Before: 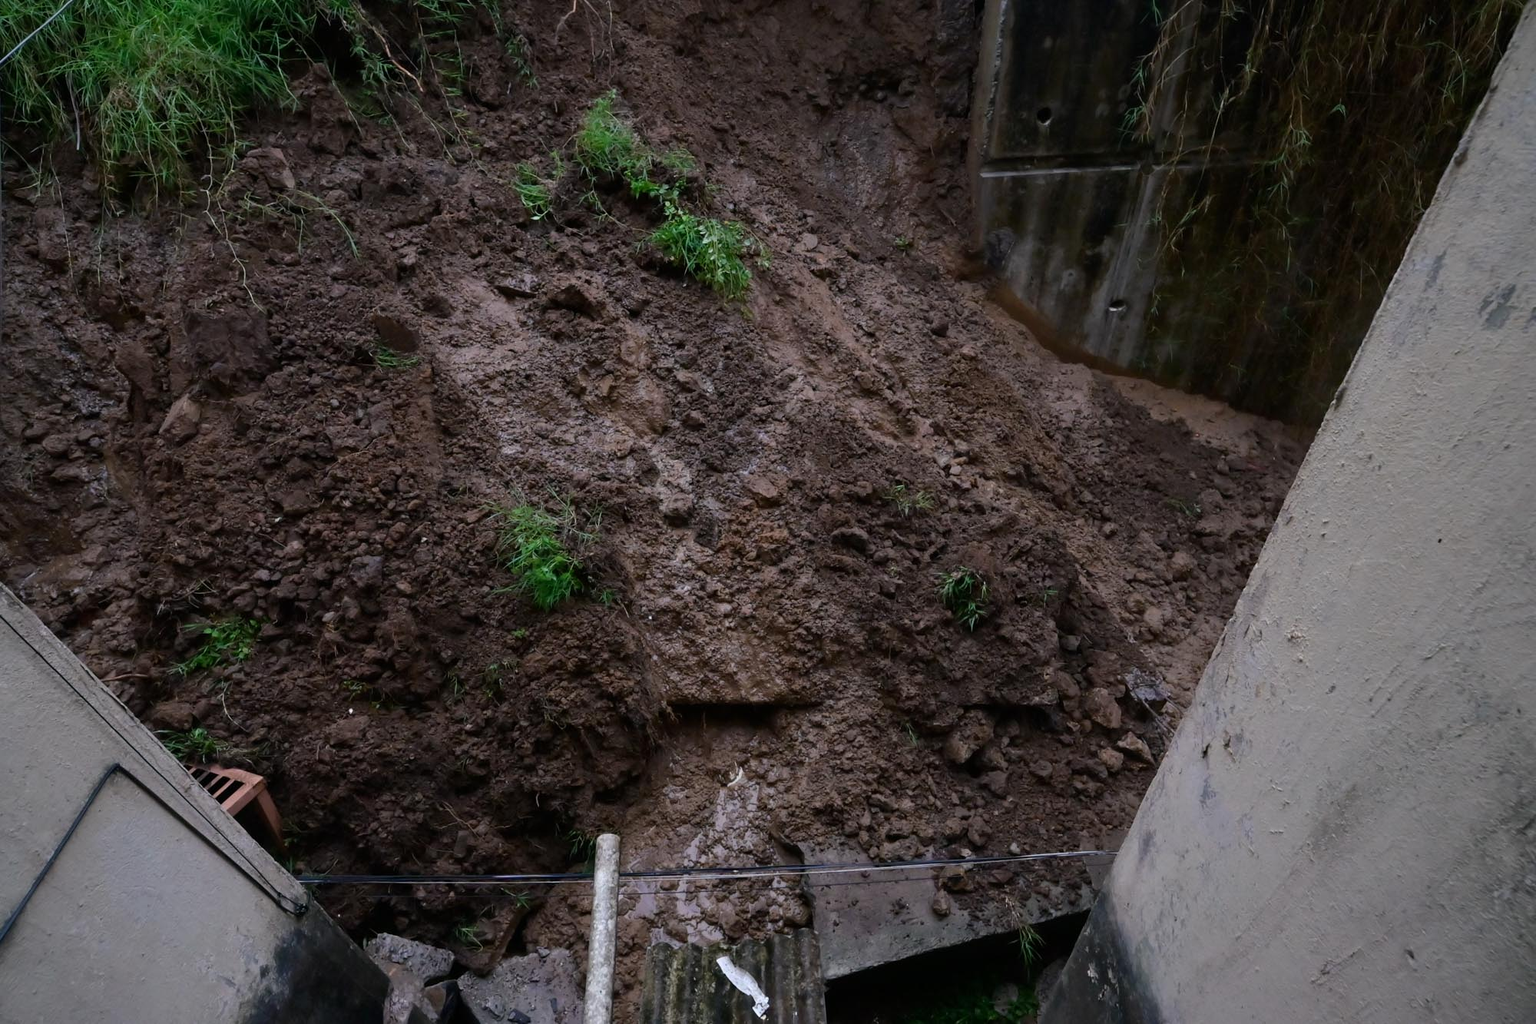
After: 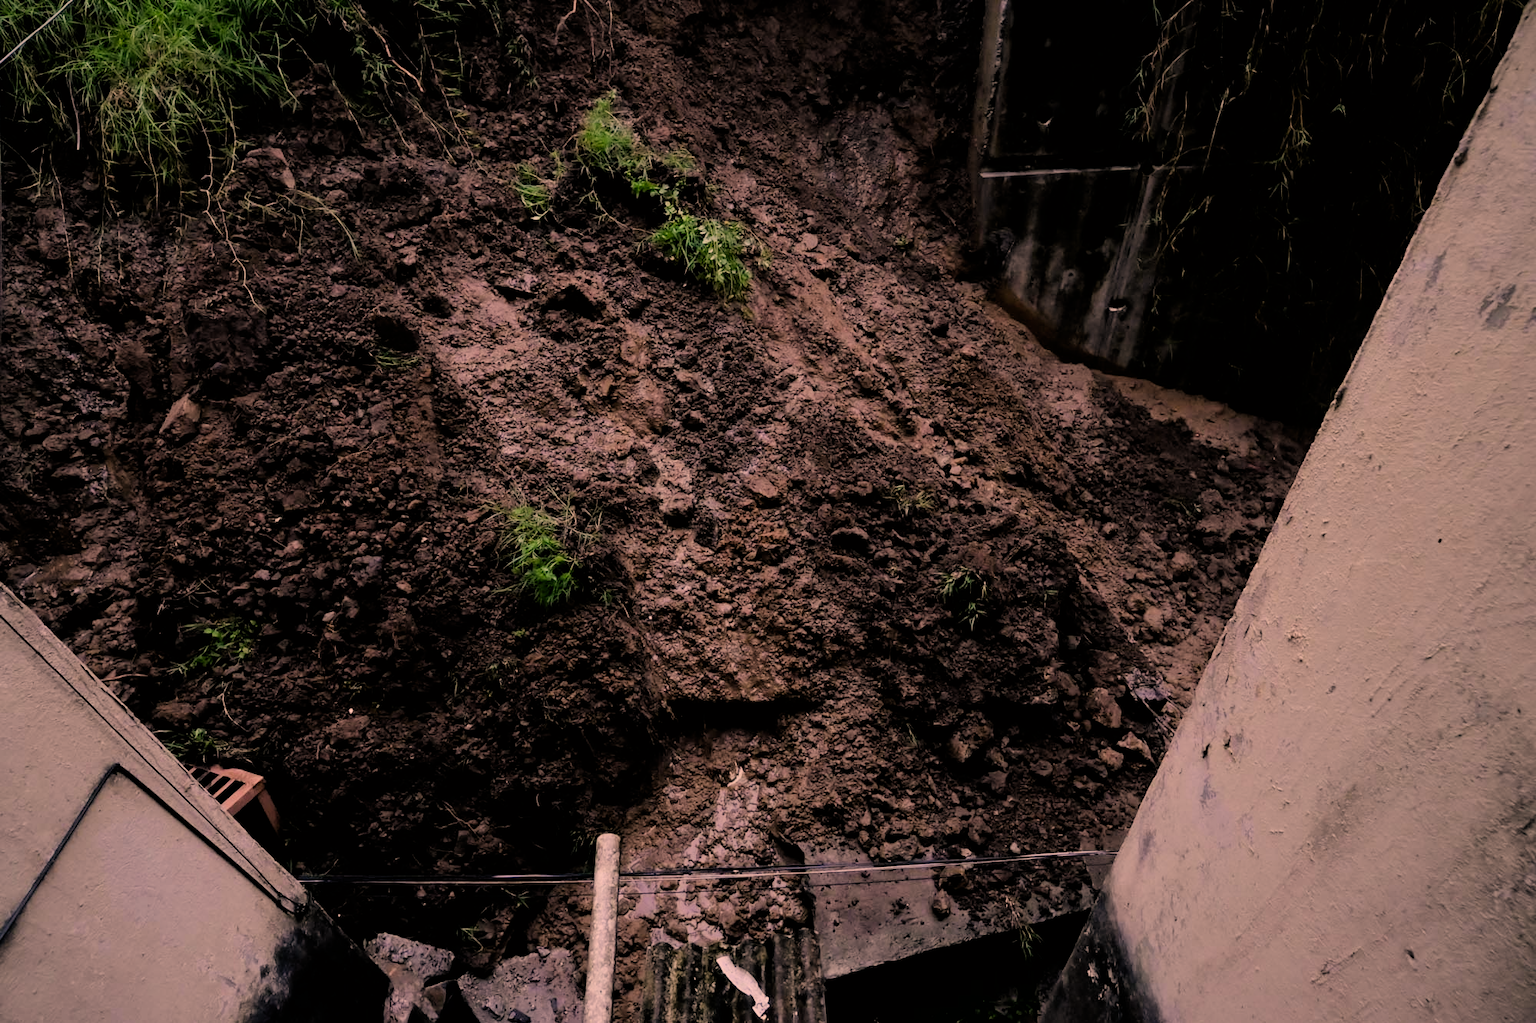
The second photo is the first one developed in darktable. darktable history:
exposure: exposure 0.3 EV, compensate highlight preservation false
filmic rgb: black relative exposure -4.09 EV, white relative exposure 5.15 EV, hardness 2.12, contrast 1.167
color correction: highlights a* 21.74, highlights b* 21.74
